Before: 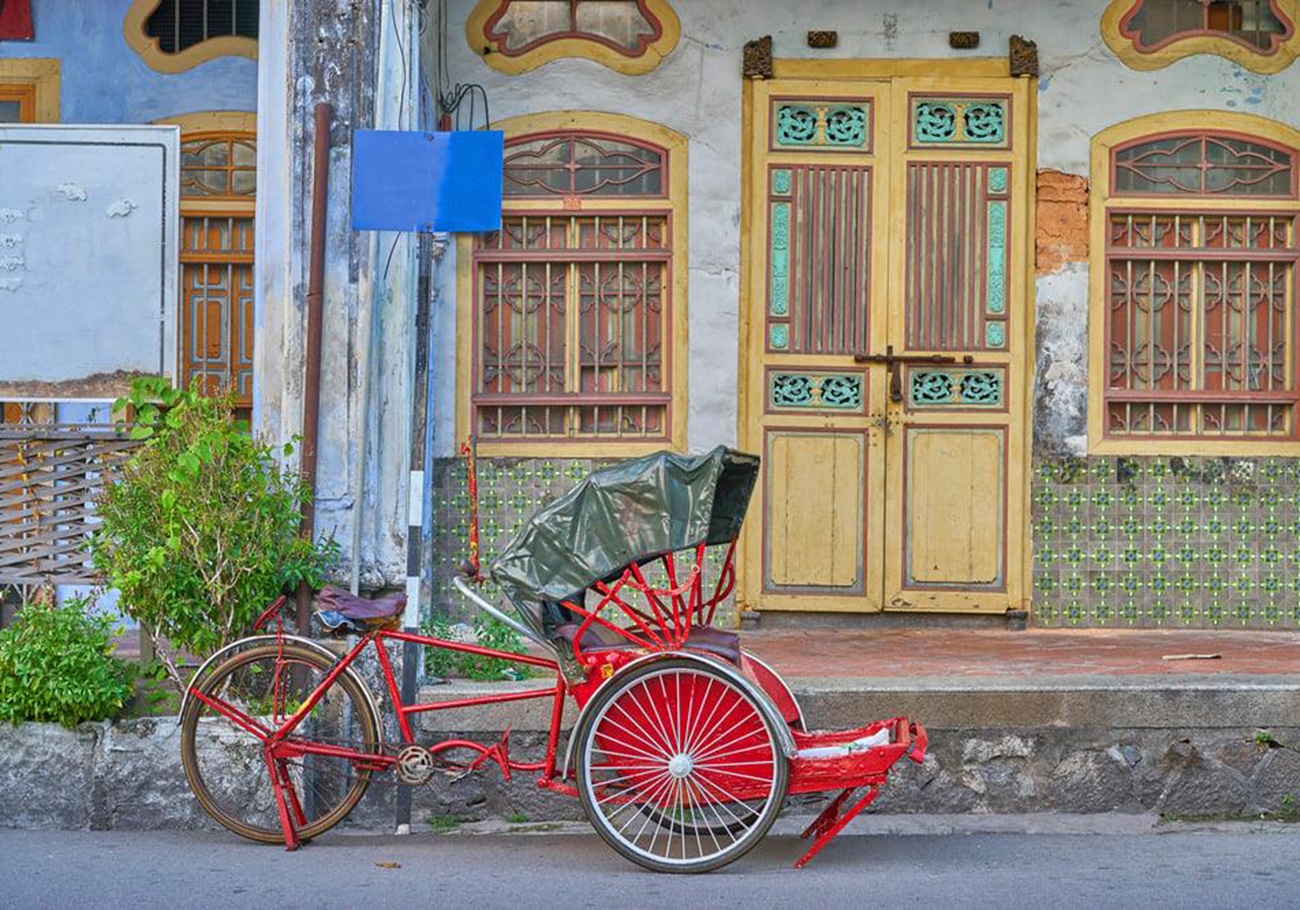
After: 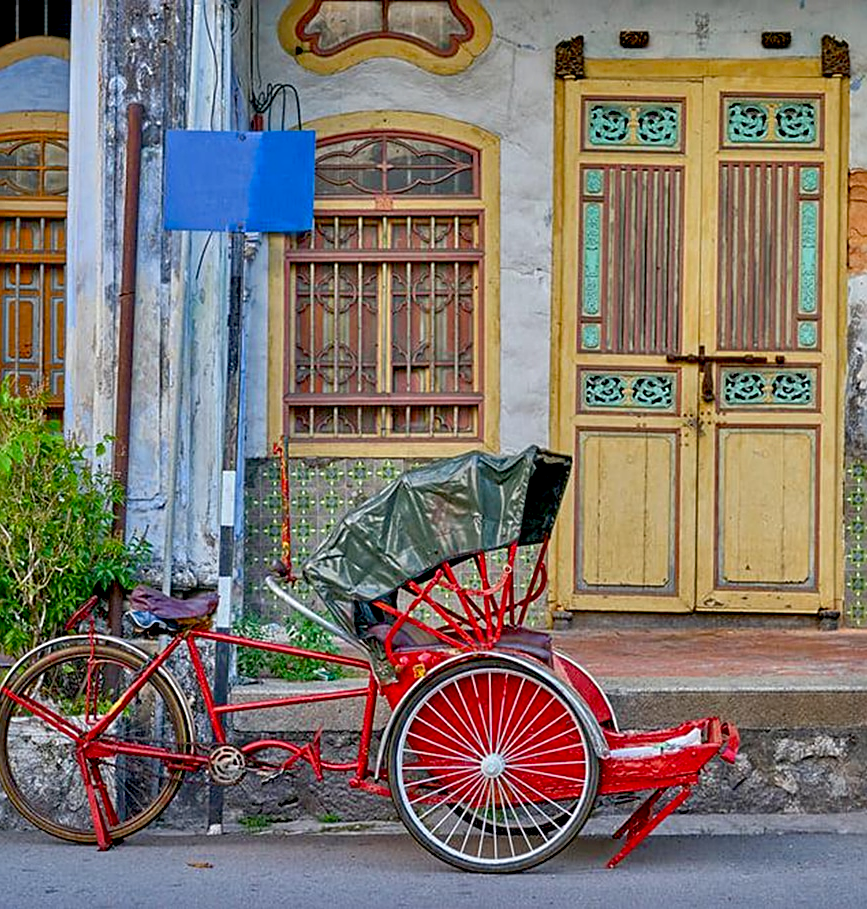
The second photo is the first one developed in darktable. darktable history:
exposure: black level correction 0.027, exposure -0.077 EV, compensate highlight preservation false
crop and rotate: left 14.5%, right 18.789%
sharpen: on, module defaults
